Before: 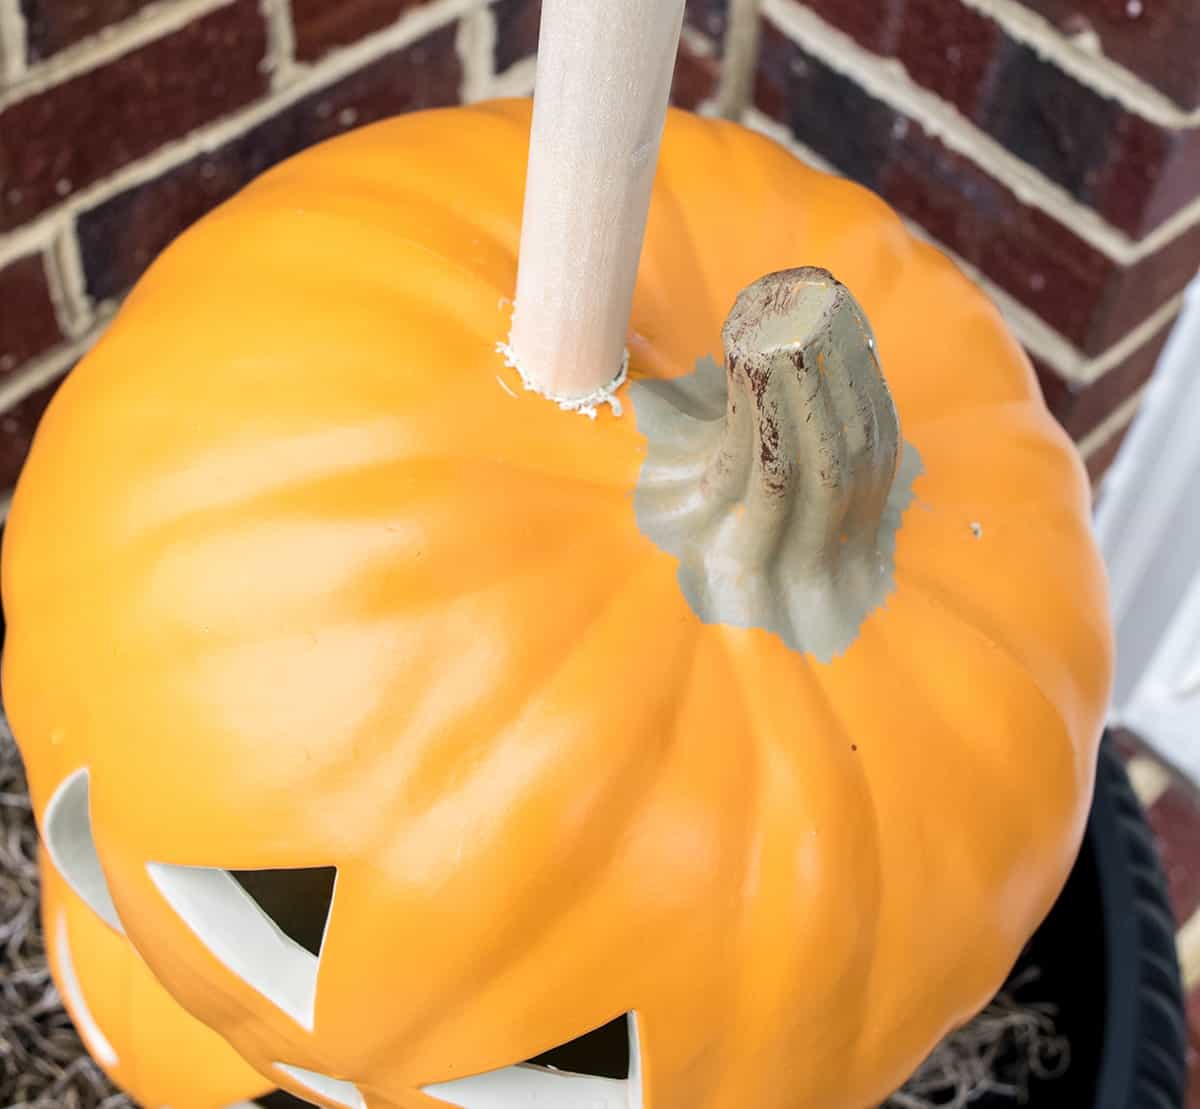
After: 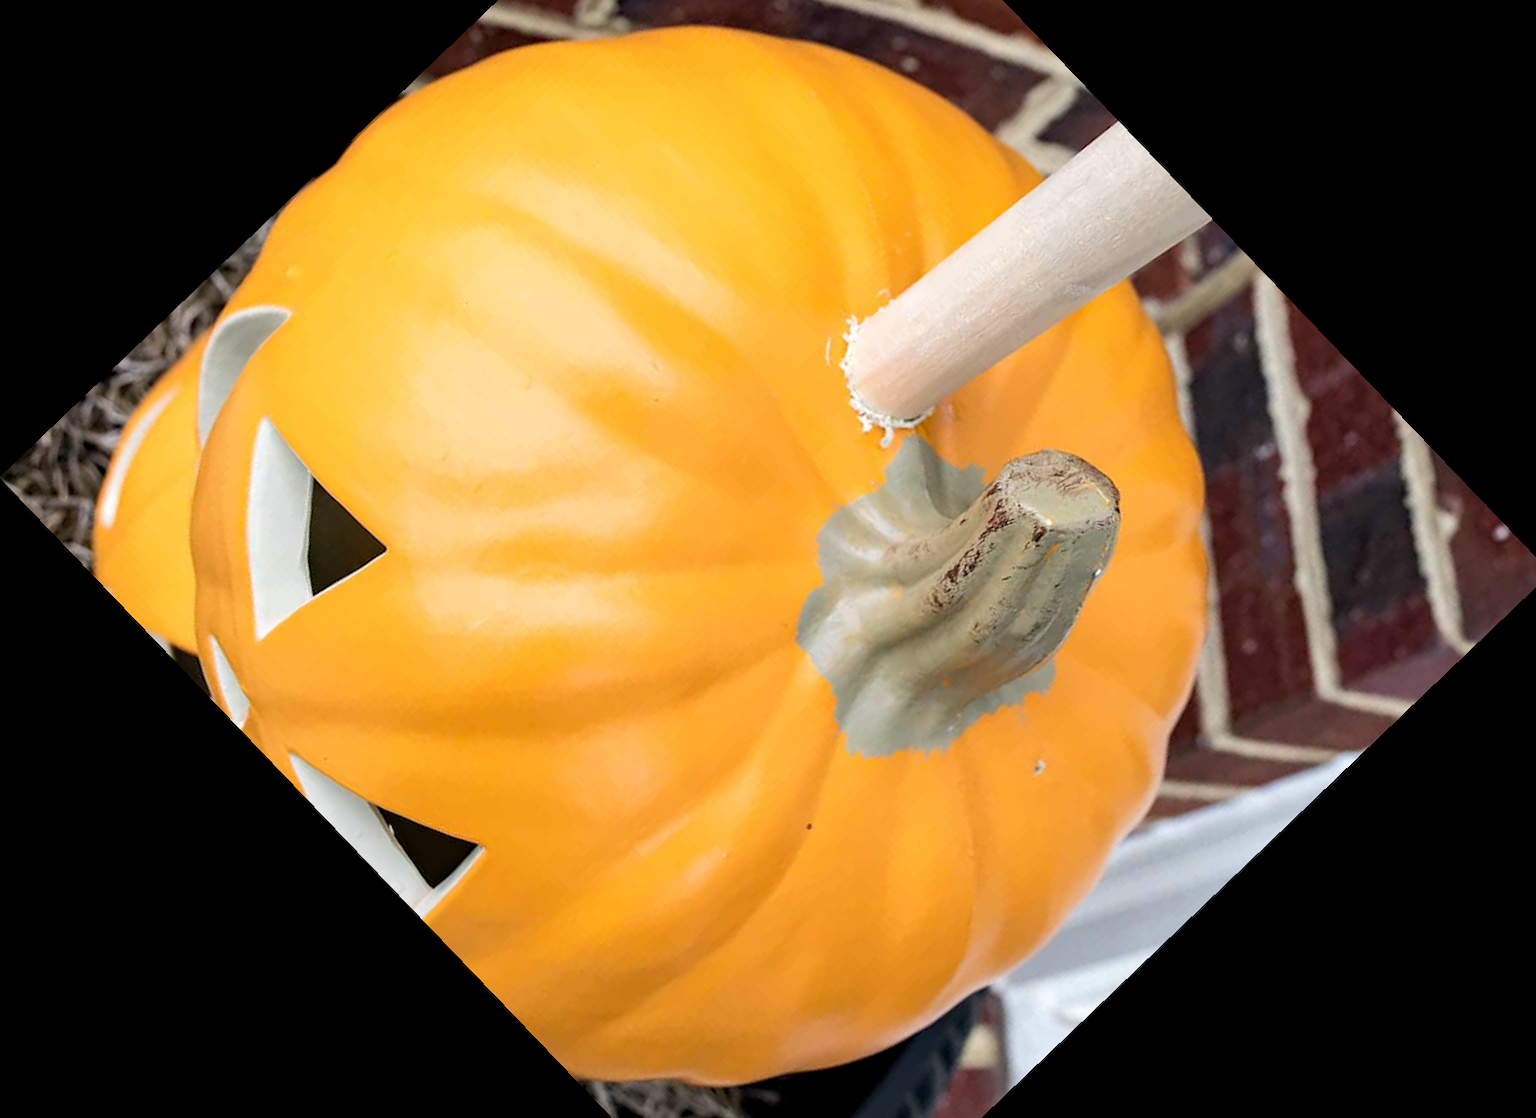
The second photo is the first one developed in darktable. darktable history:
crop and rotate: angle -46.26°, top 16.234%, right 0.912%, bottom 11.704%
haze removal: compatibility mode true, adaptive false
